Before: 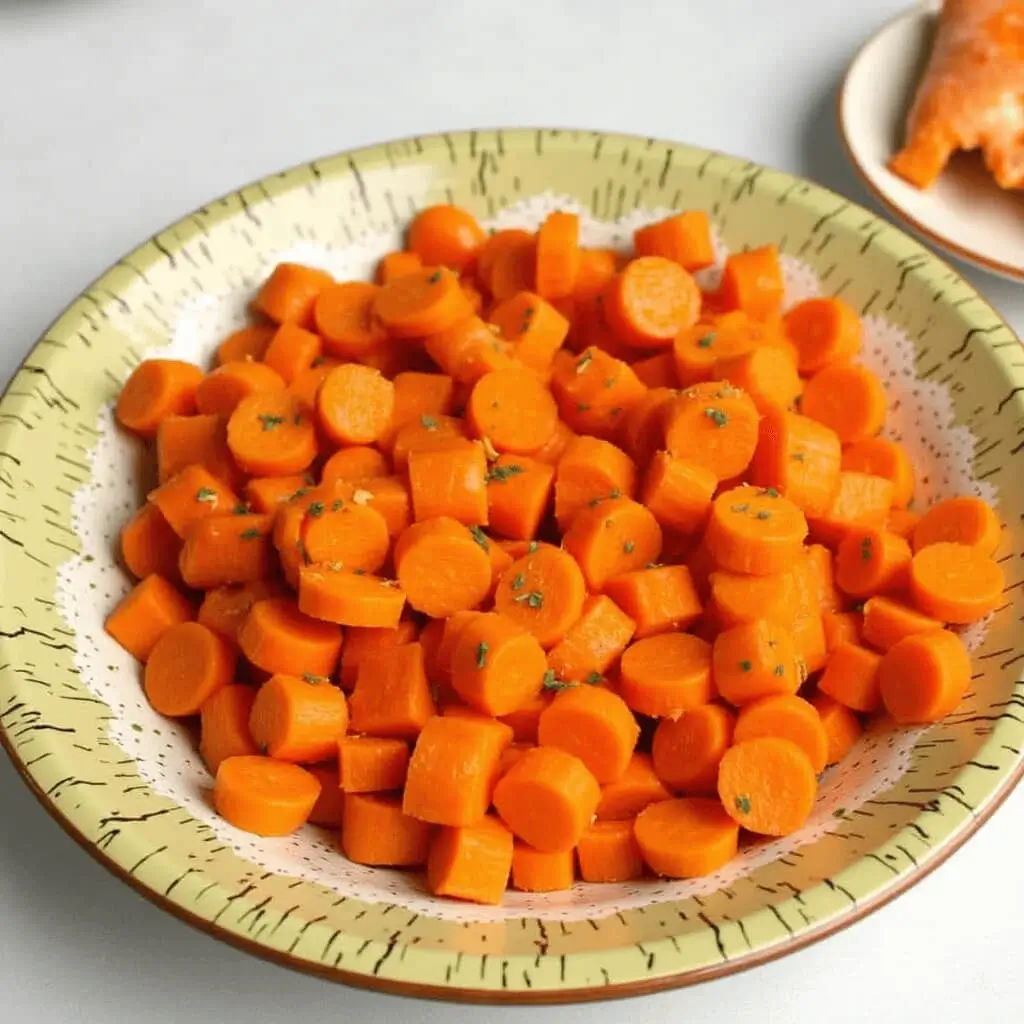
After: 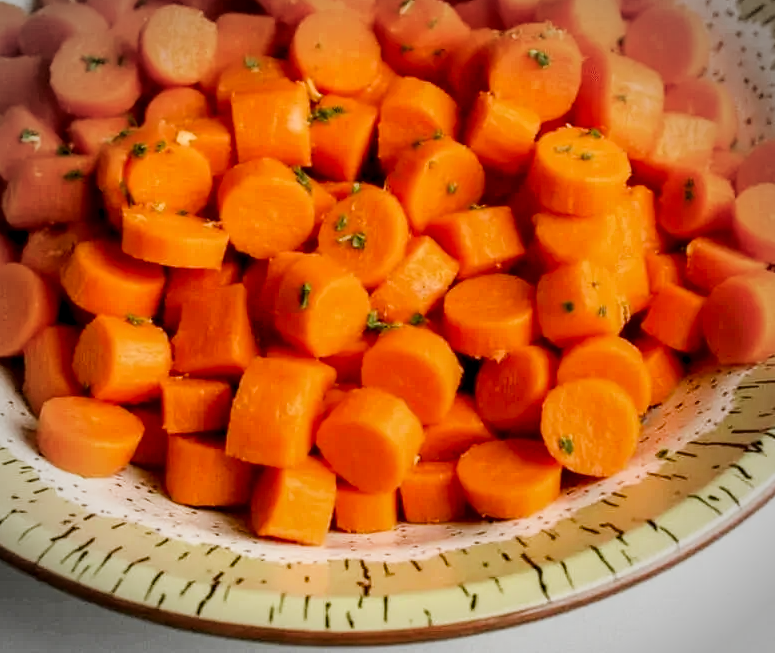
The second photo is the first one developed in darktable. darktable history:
sigmoid: contrast 1.54, target black 0
local contrast: detail 142%
vignetting: automatic ratio true
crop and rotate: left 17.299%, top 35.115%, right 7.015%, bottom 1.024%
